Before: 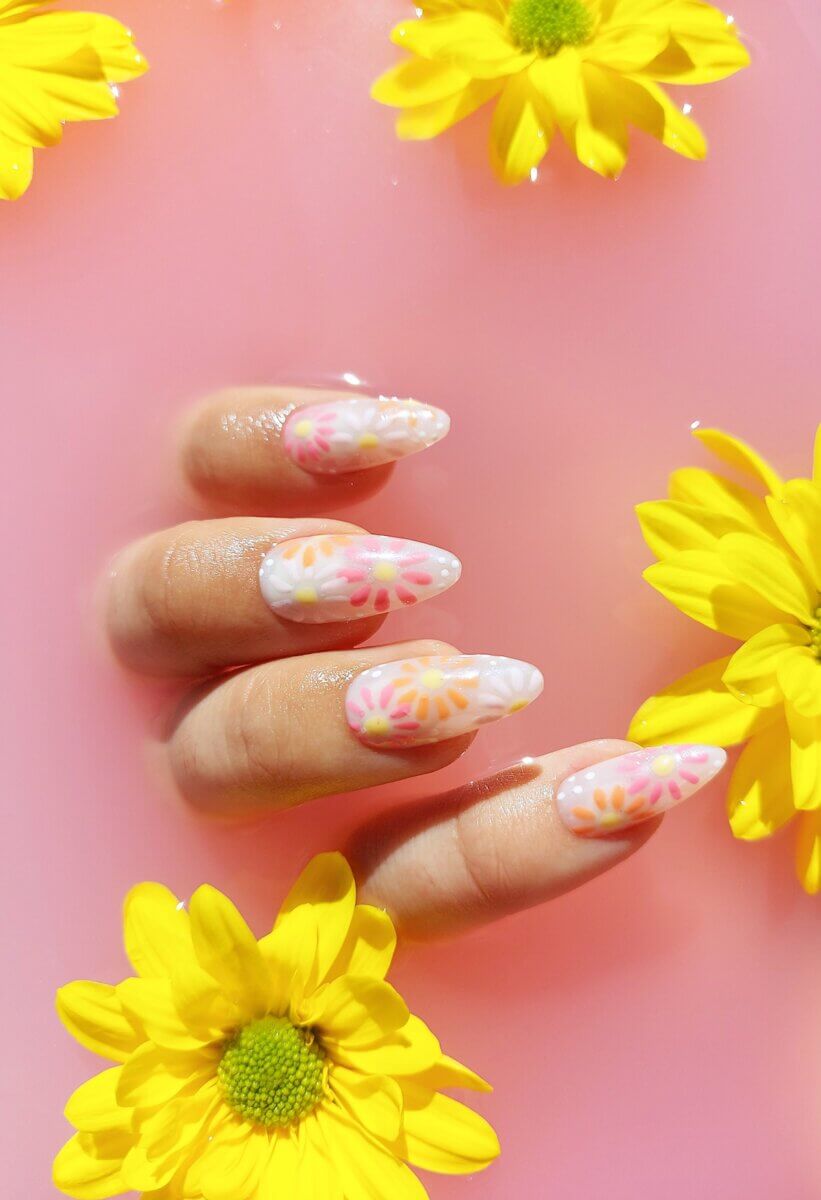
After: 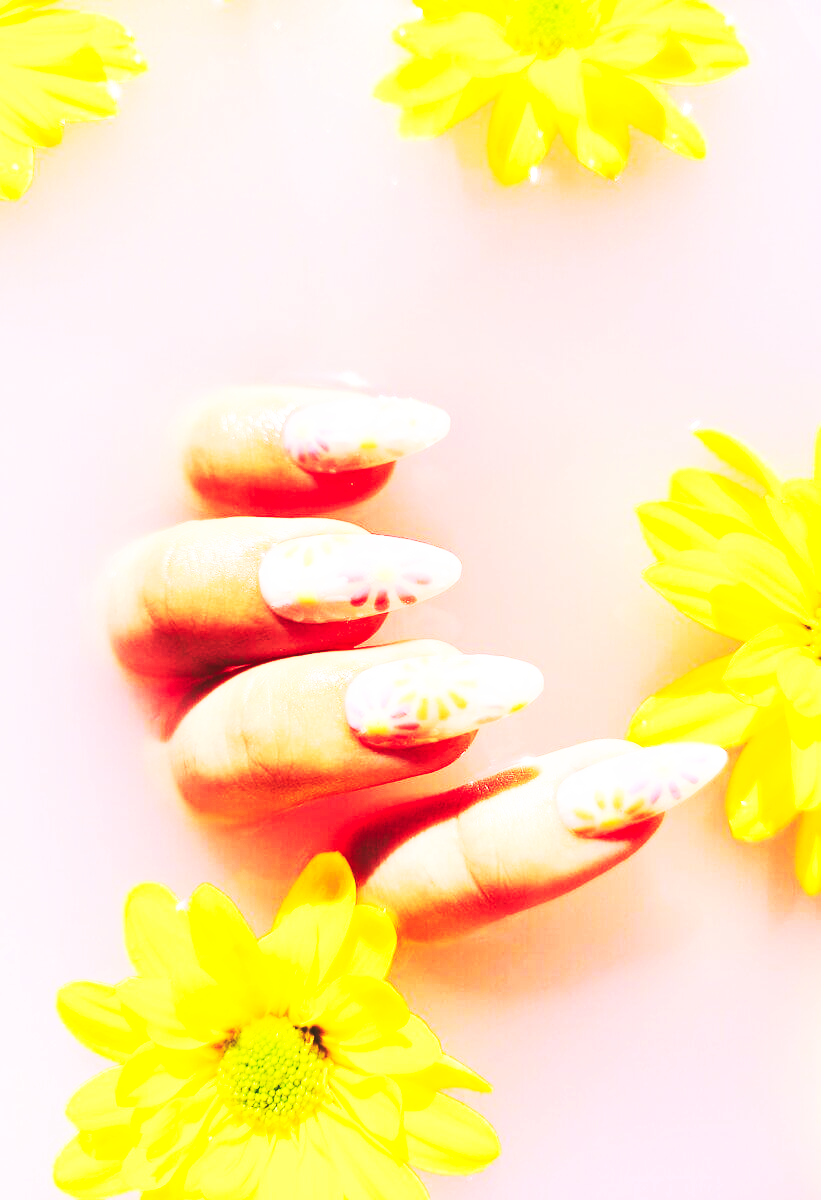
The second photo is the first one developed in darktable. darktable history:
base curve: curves: ch0 [(0, 0.015) (0.085, 0.116) (0.134, 0.298) (0.19, 0.545) (0.296, 0.764) (0.599, 0.982) (1, 1)], preserve colors none
contrast brightness saturation: contrast 0.217
